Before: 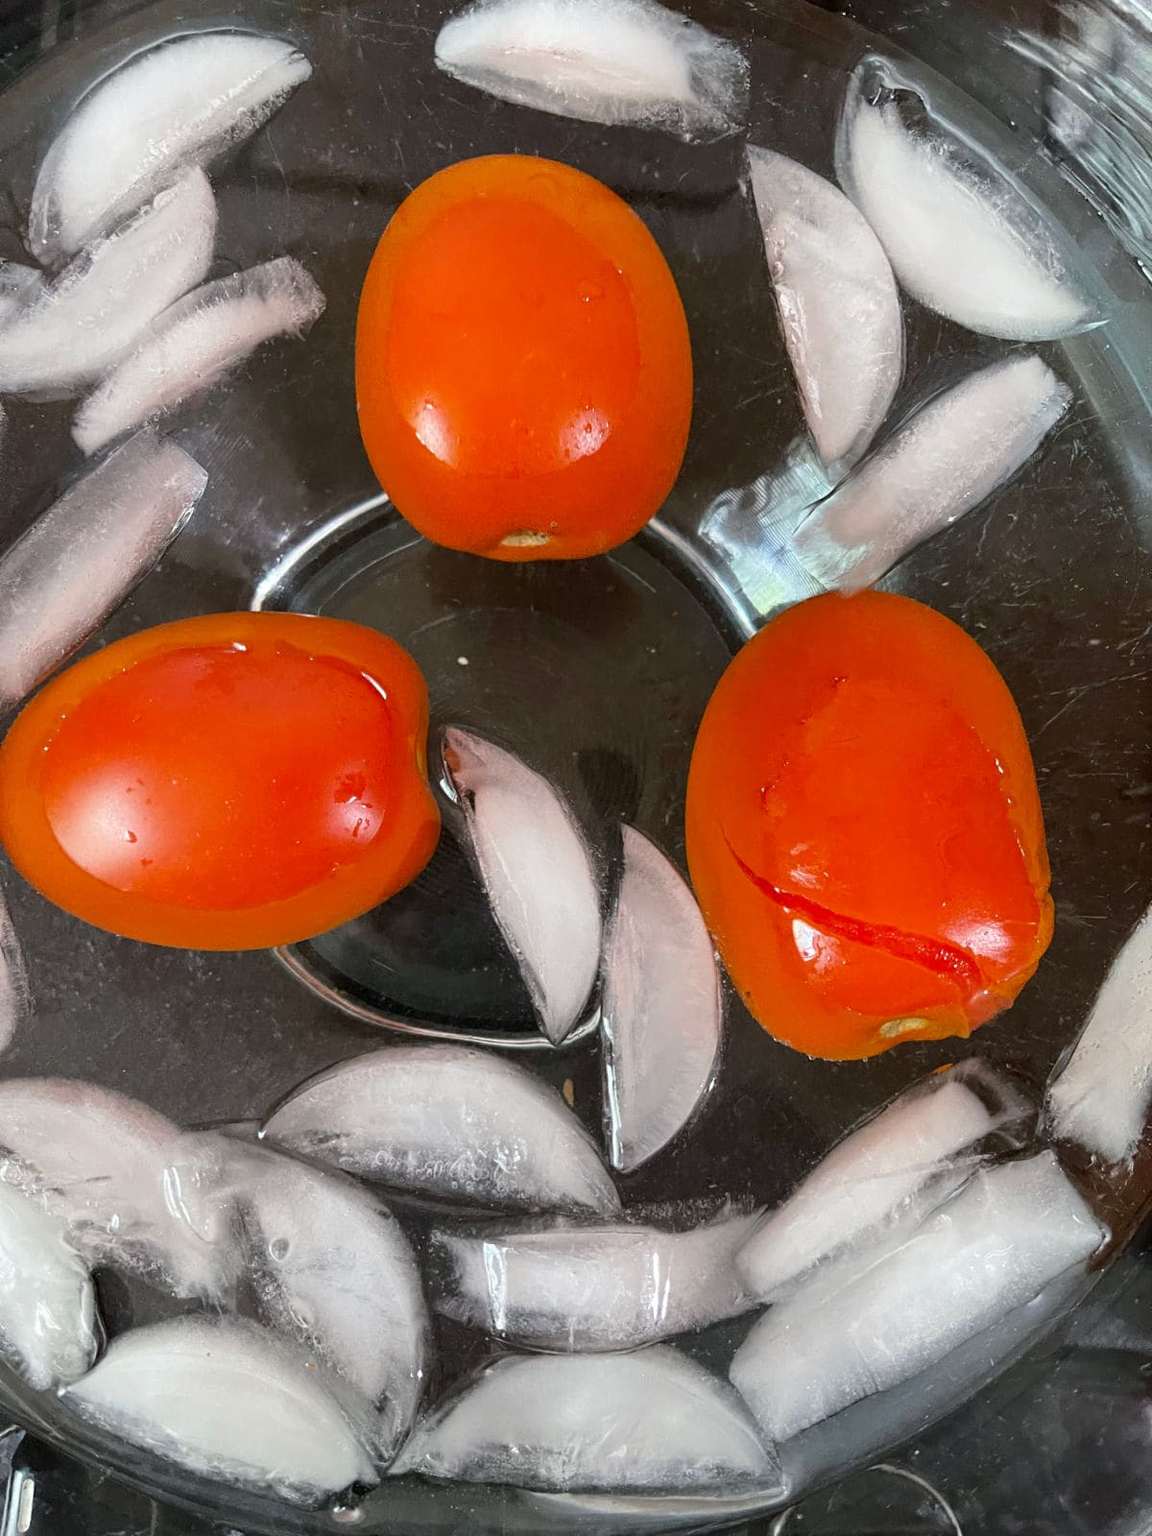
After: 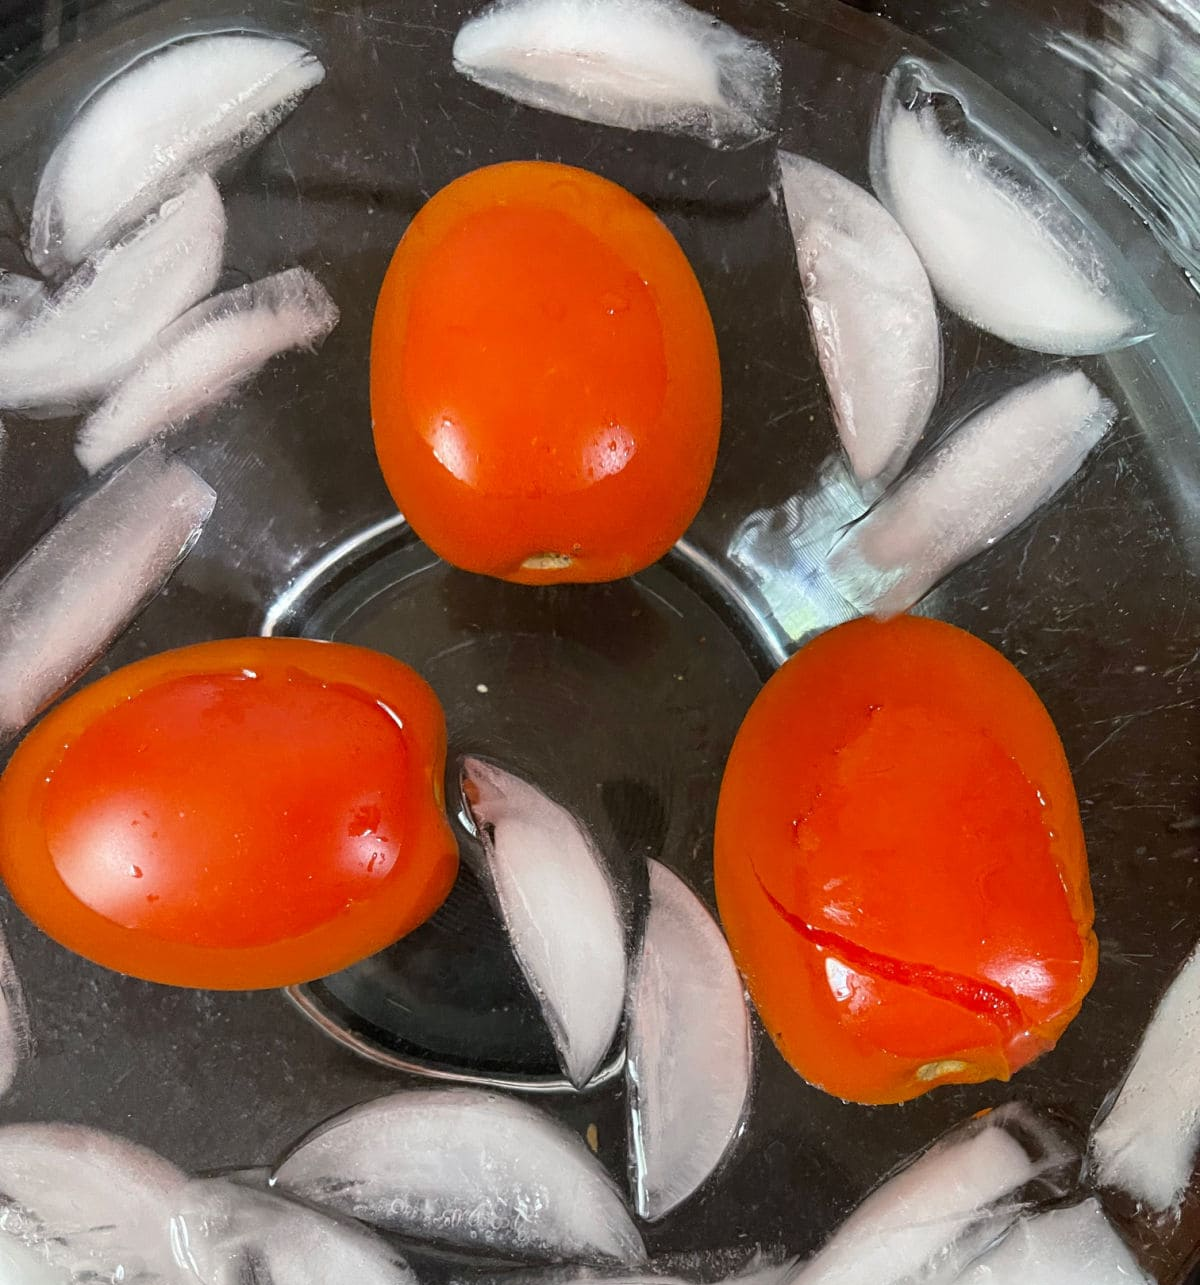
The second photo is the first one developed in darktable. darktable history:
crop: bottom 19.652%
